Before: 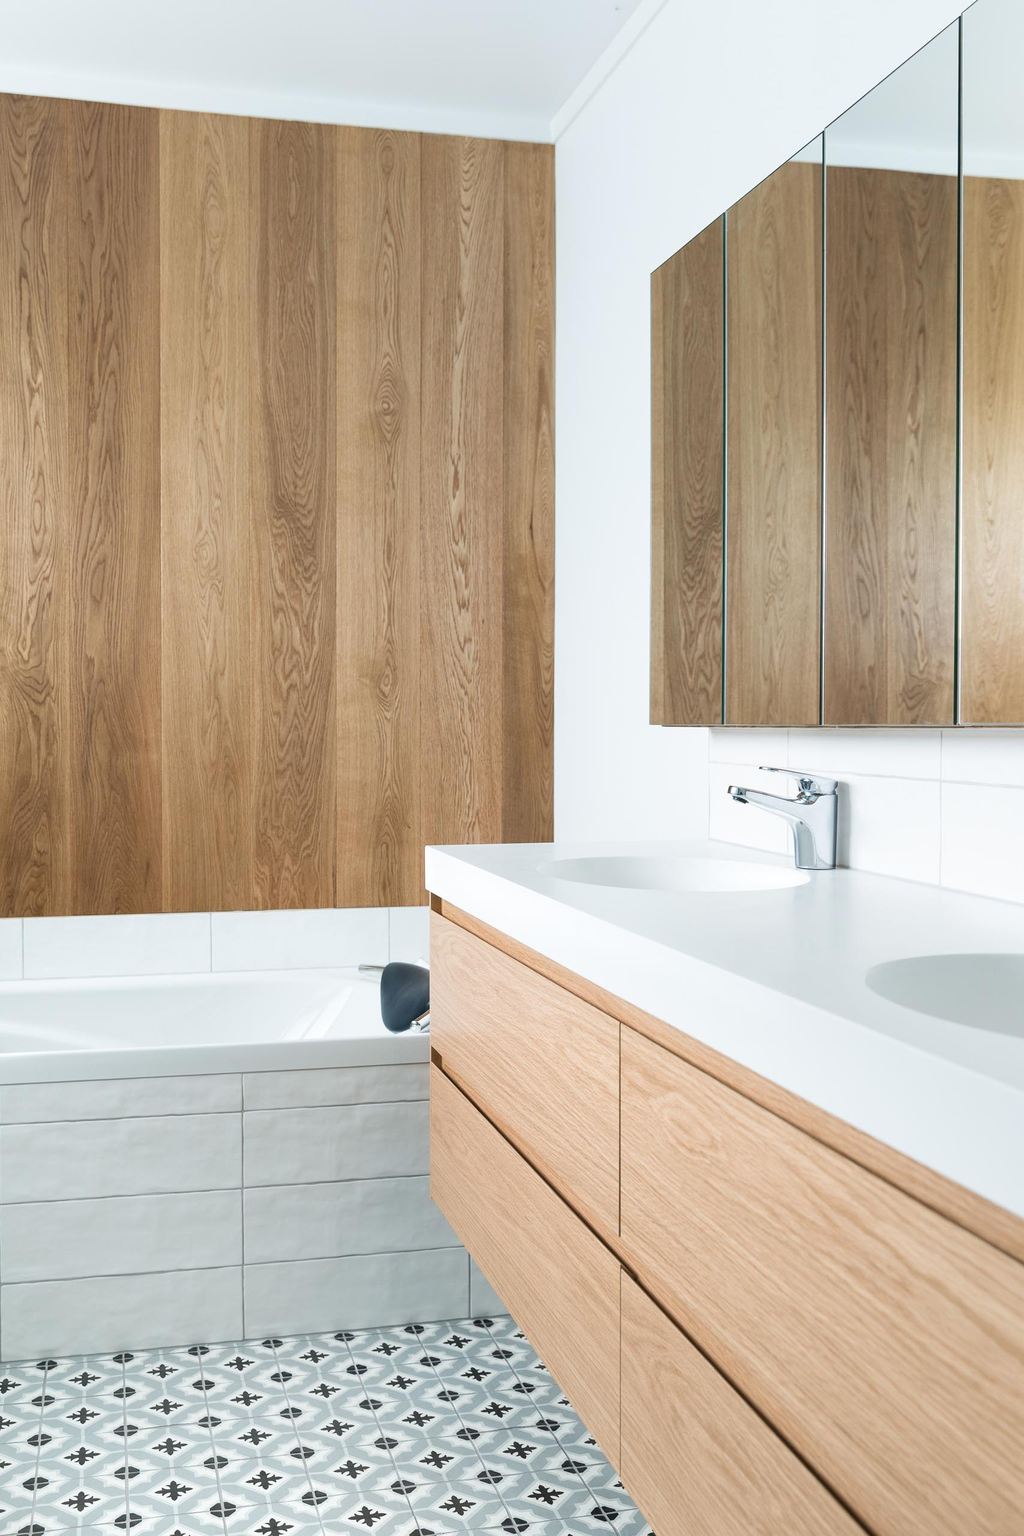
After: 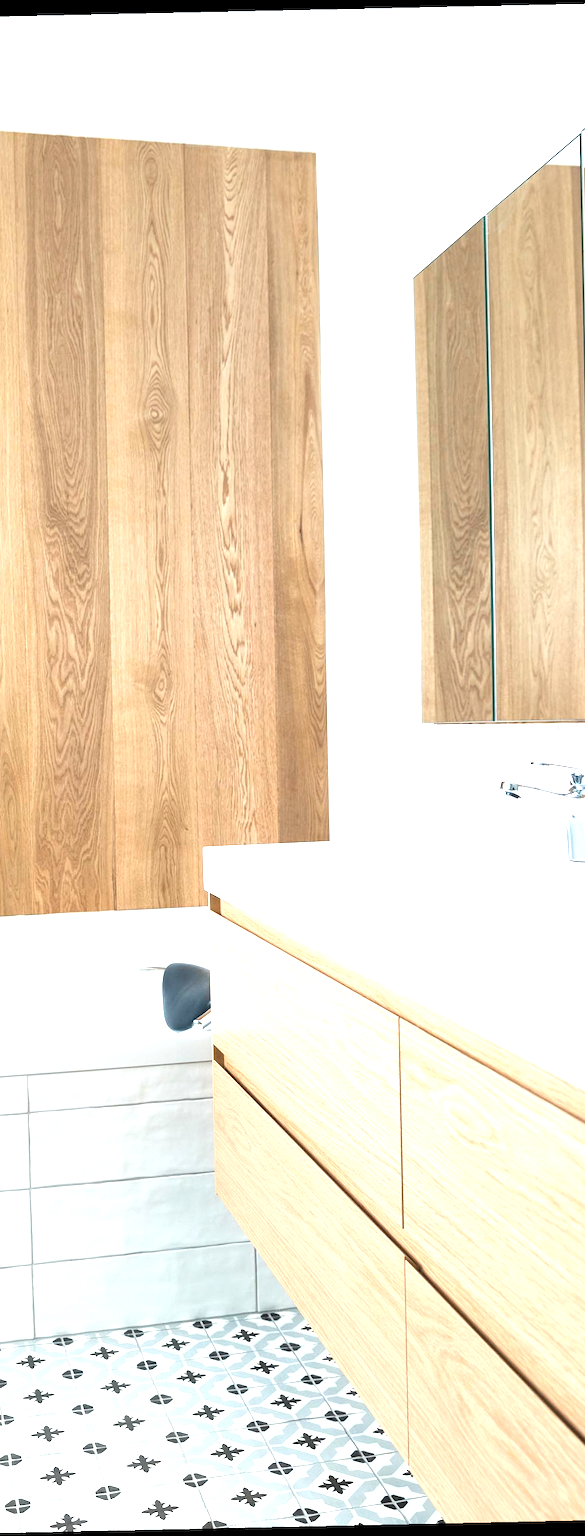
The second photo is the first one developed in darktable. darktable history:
crop and rotate: left 22.516%, right 21.234%
tone equalizer: on, module defaults
rotate and perspective: rotation -1.24°, automatic cropping off
exposure: exposure 1.089 EV, compensate highlight preservation false
